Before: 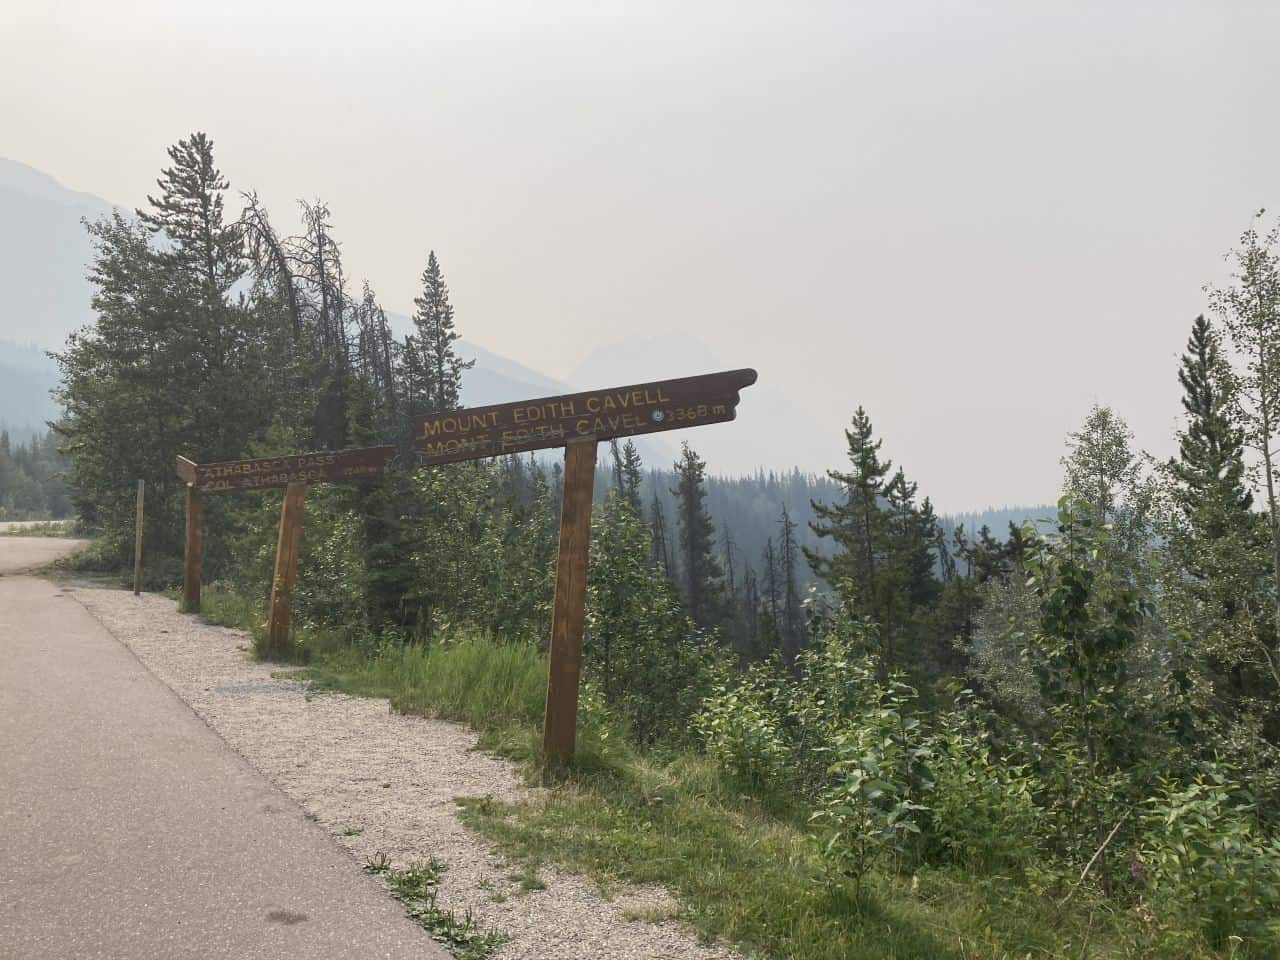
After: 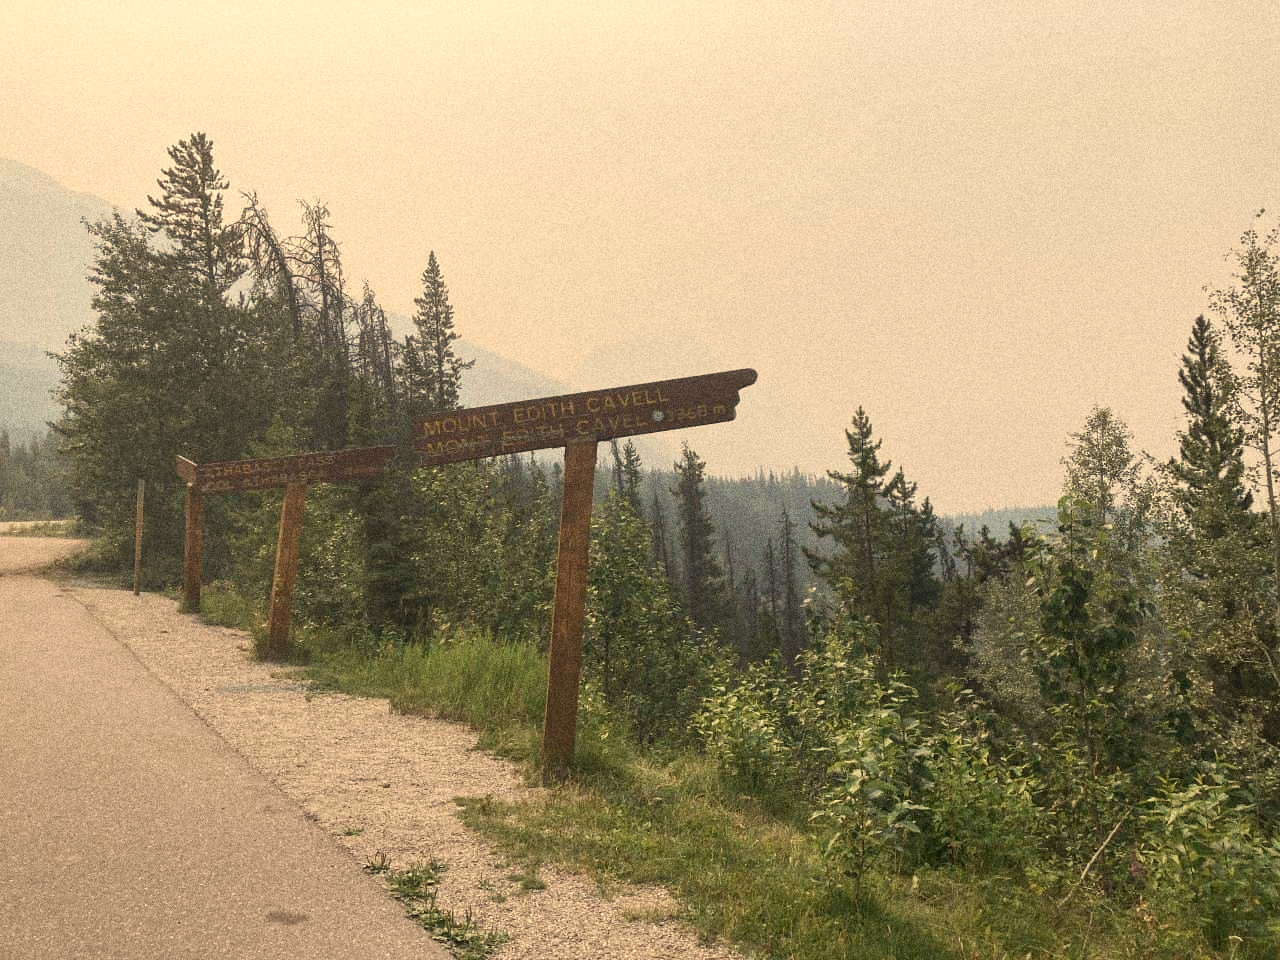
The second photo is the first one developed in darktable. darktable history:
grain: coarseness 14.49 ISO, strength 48.04%, mid-tones bias 35%
white balance: red 1.123, blue 0.83
